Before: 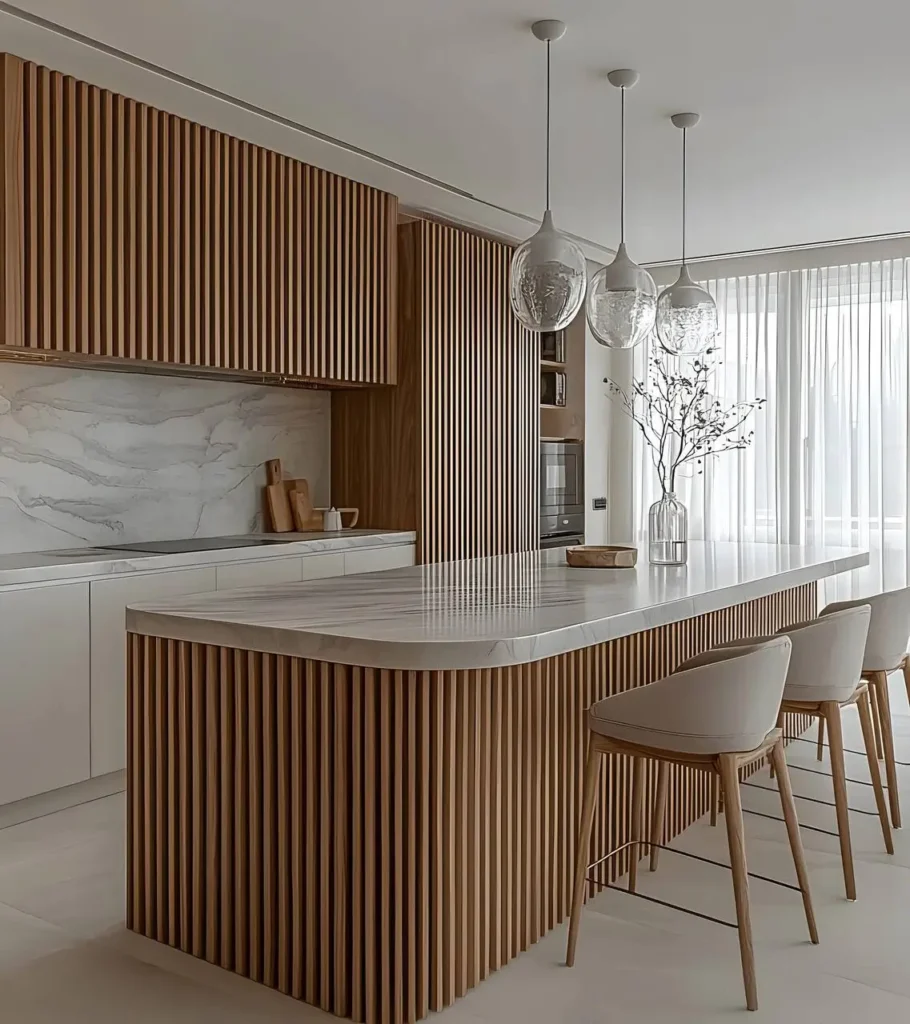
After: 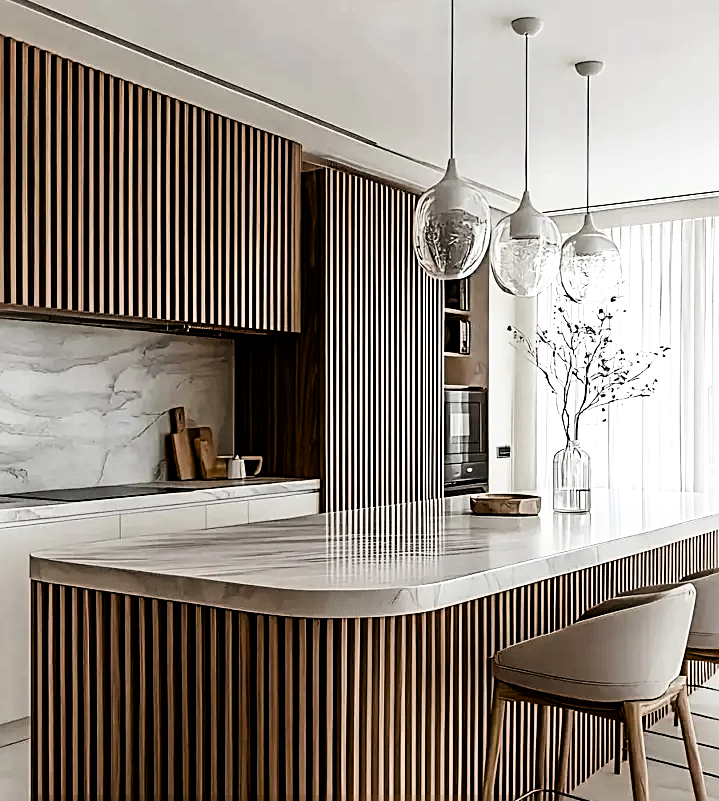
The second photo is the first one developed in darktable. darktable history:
crop and rotate: left 10.602%, top 5.105%, right 10.373%, bottom 16.653%
filmic rgb: black relative exposure -3.8 EV, white relative exposure 2.41 EV, threshold 2.98 EV, dynamic range scaling -49.63%, hardness 3.43, latitude 29.22%, contrast 1.792, enable highlight reconstruction true
tone equalizer: -8 EV -0.407 EV, -7 EV -0.396 EV, -6 EV -0.352 EV, -5 EV -0.197 EV, -3 EV 0.202 EV, -2 EV 0.345 EV, -1 EV 0.386 EV, +0 EV 0.412 EV
contrast brightness saturation: contrast 0.102, brightness 0.017, saturation 0.022
sharpen: radius 2.125, amount 0.386, threshold 0.126
color balance rgb: linear chroma grading › global chroma 0.355%, perceptual saturation grading › global saturation 20%, perceptual saturation grading › highlights -49.438%, perceptual saturation grading › shadows 25.223%
